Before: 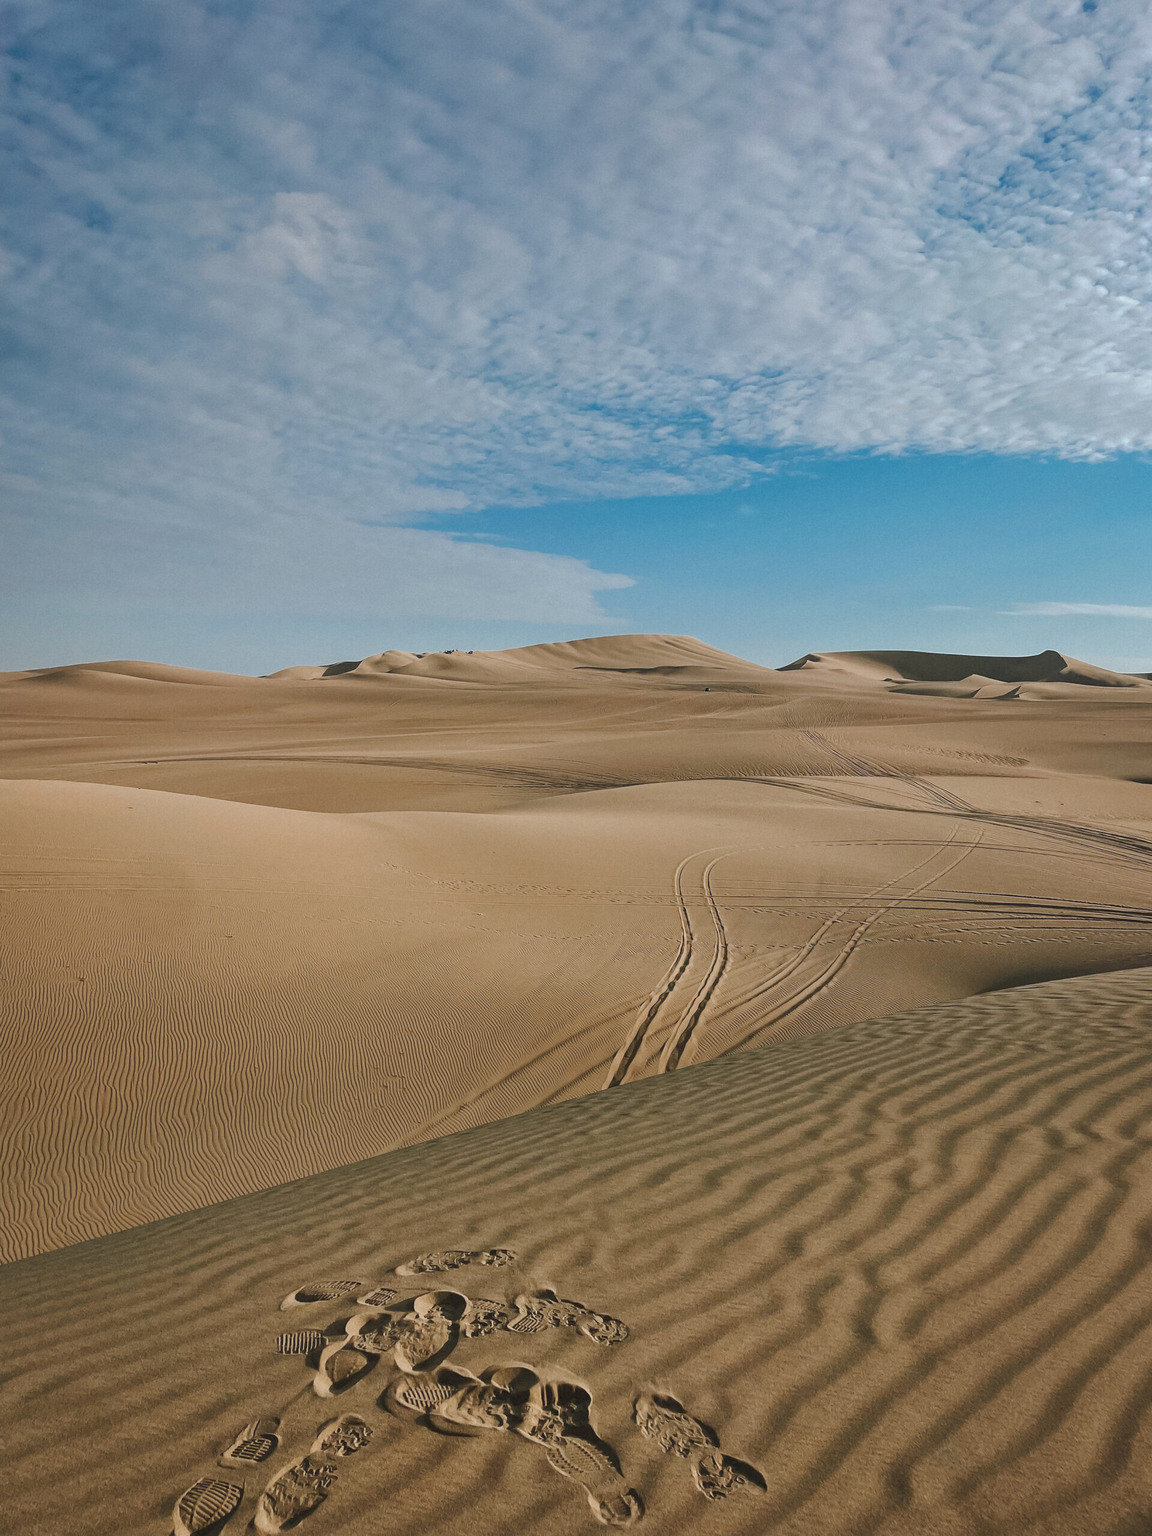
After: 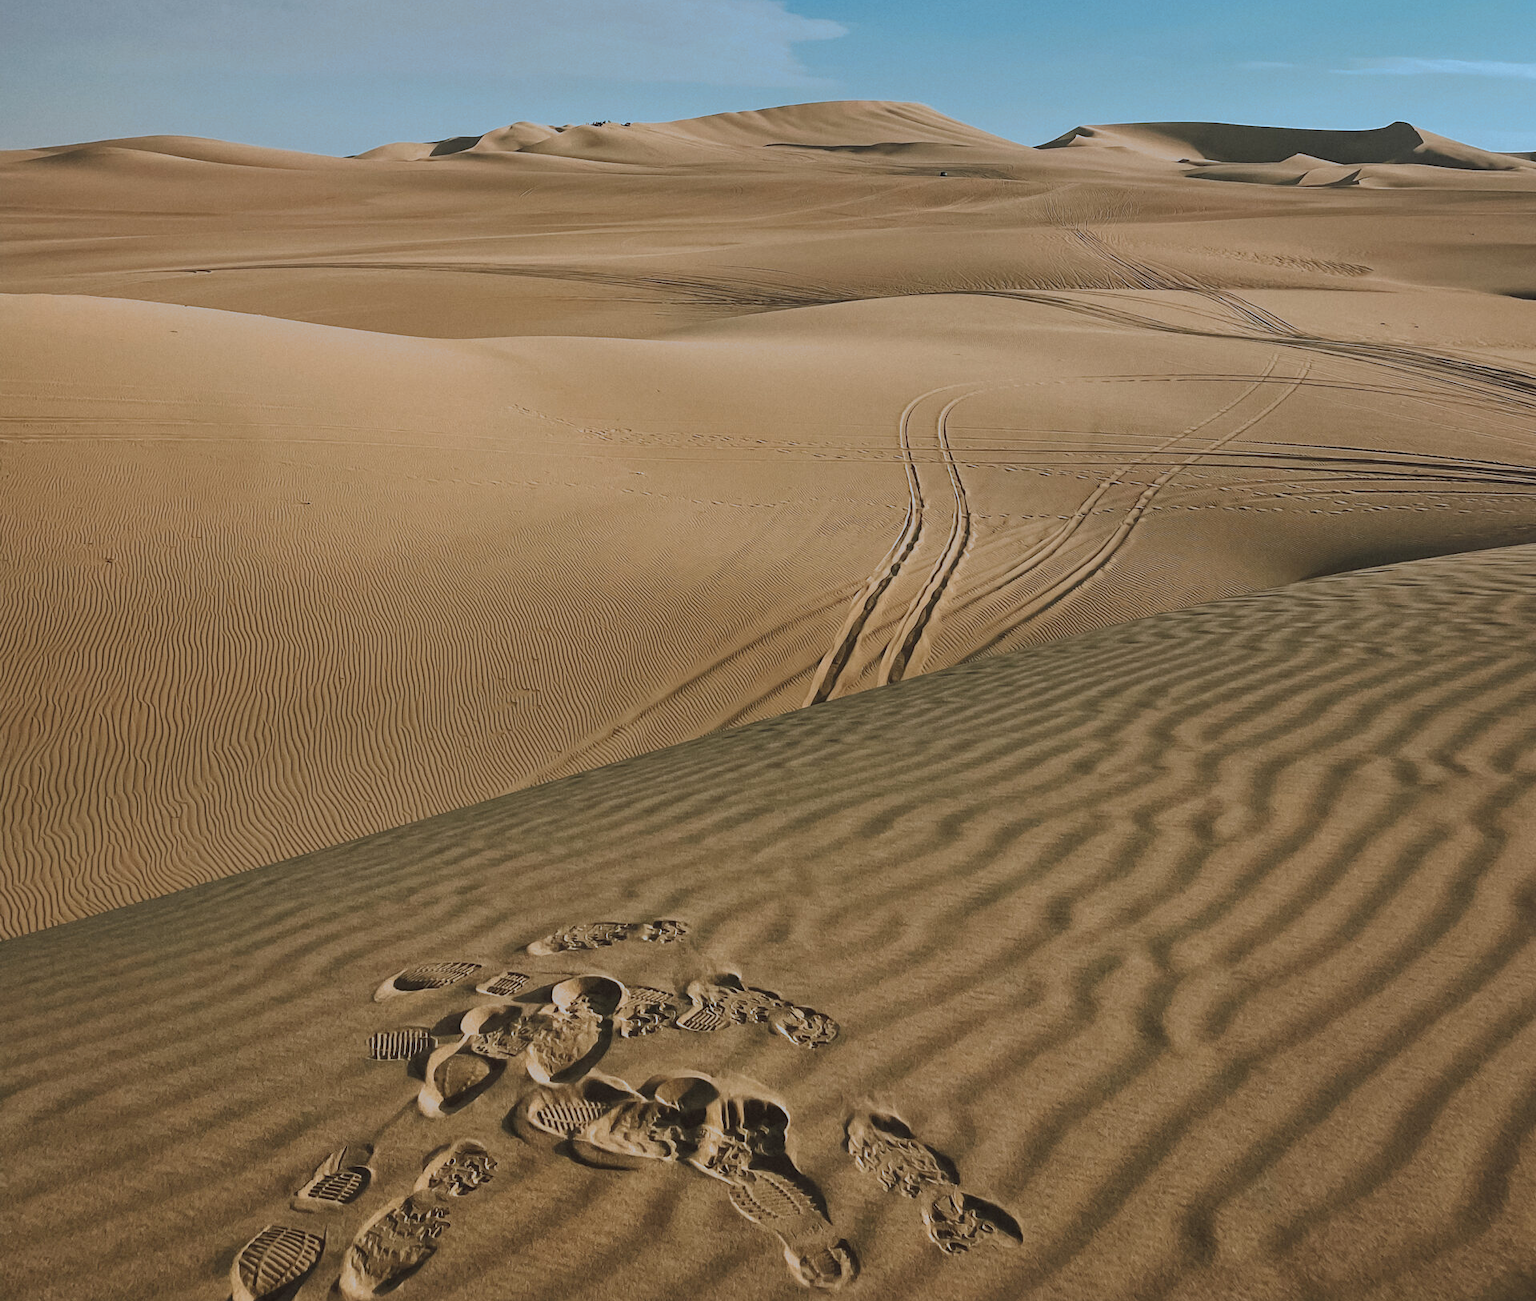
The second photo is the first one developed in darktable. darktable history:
crop and rotate: top 36.435%
split-toning: shadows › hue 351.18°, shadows › saturation 0.86, highlights › hue 218.82°, highlights › saturation 0.73, balance -19.167
